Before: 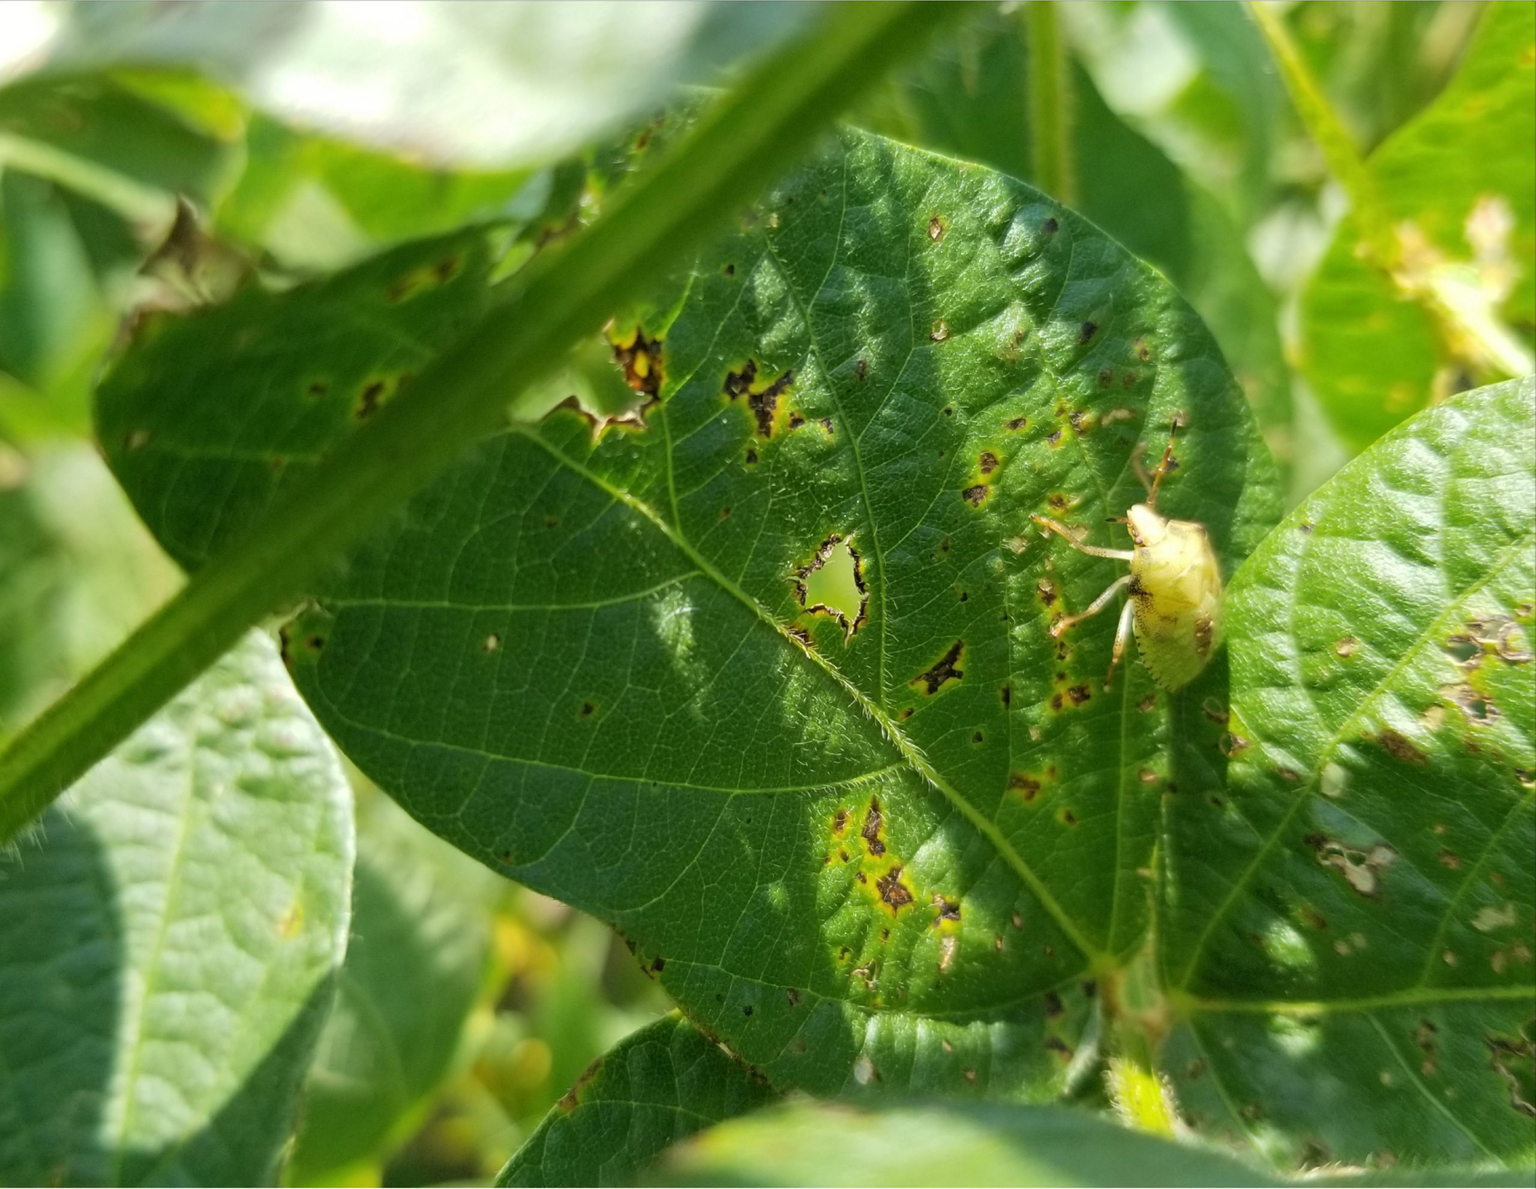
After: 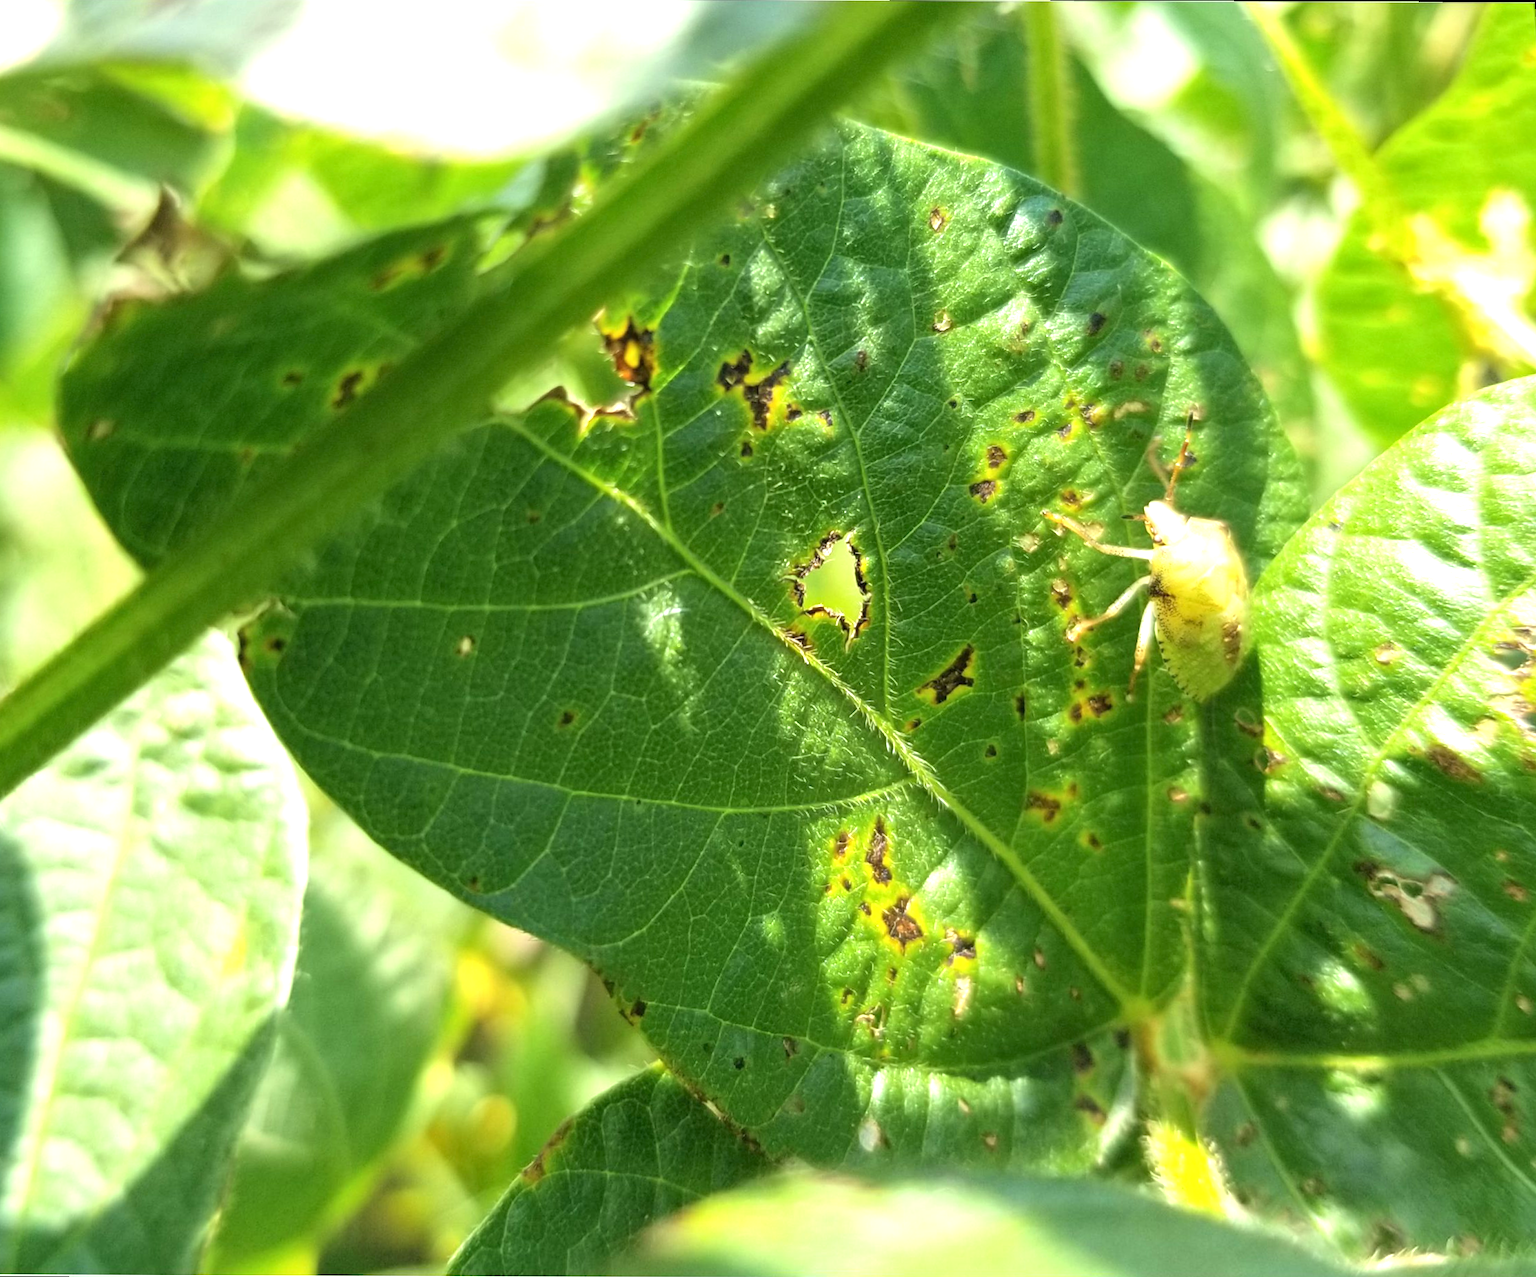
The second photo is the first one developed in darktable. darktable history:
exposure: black level correction 0, exposure 0.95 EV, compensate exposure bias true, compensate highlight preservation false
rotate and perspective: rotation 0.215°, lens shift (vertical) -0.139, crop left 0.069, crop right 0.939, crop top 0.002, crop bottom 0.996
local contrast: mode bilateral grid, contrast 10, coarseness 25, detail 115%, midtone range 0.2
